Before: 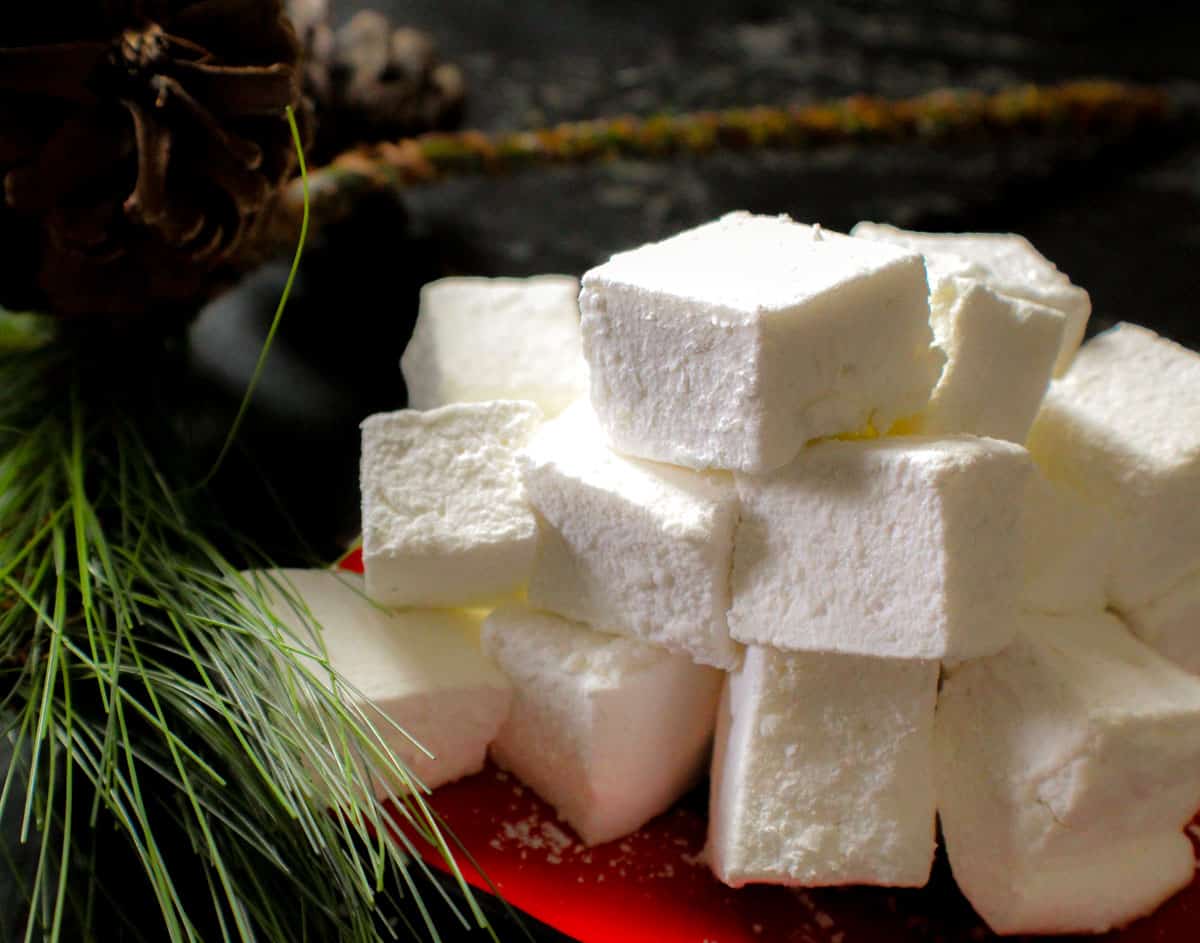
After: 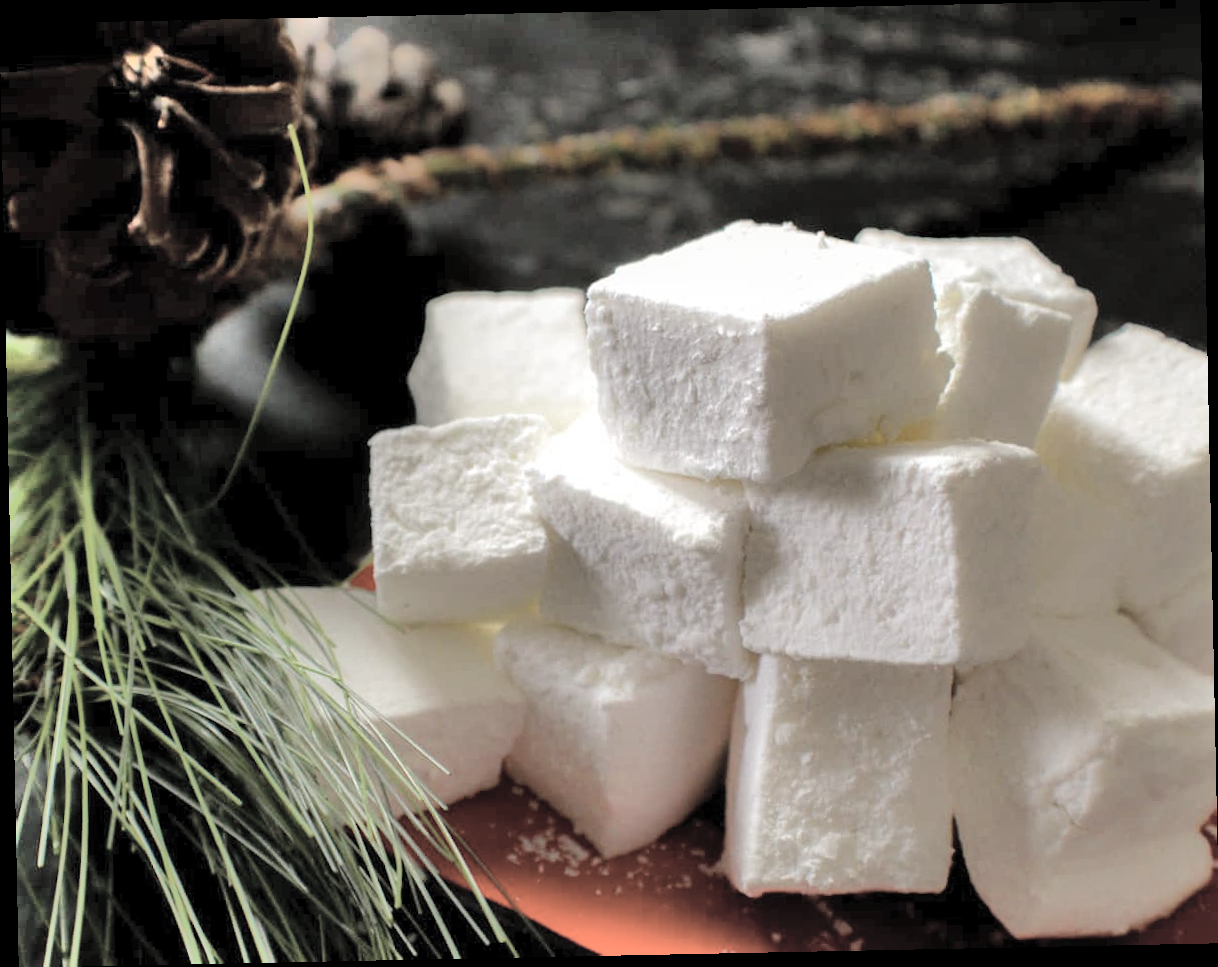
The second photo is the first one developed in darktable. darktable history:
shadows and highlights: shadows color adjustment 97.66%, soften with gaussian
rotate and perspective: rotation -1.17°, automatic cropping off
contrast brightness saturation: brightness 0.18, saturation -0.5
